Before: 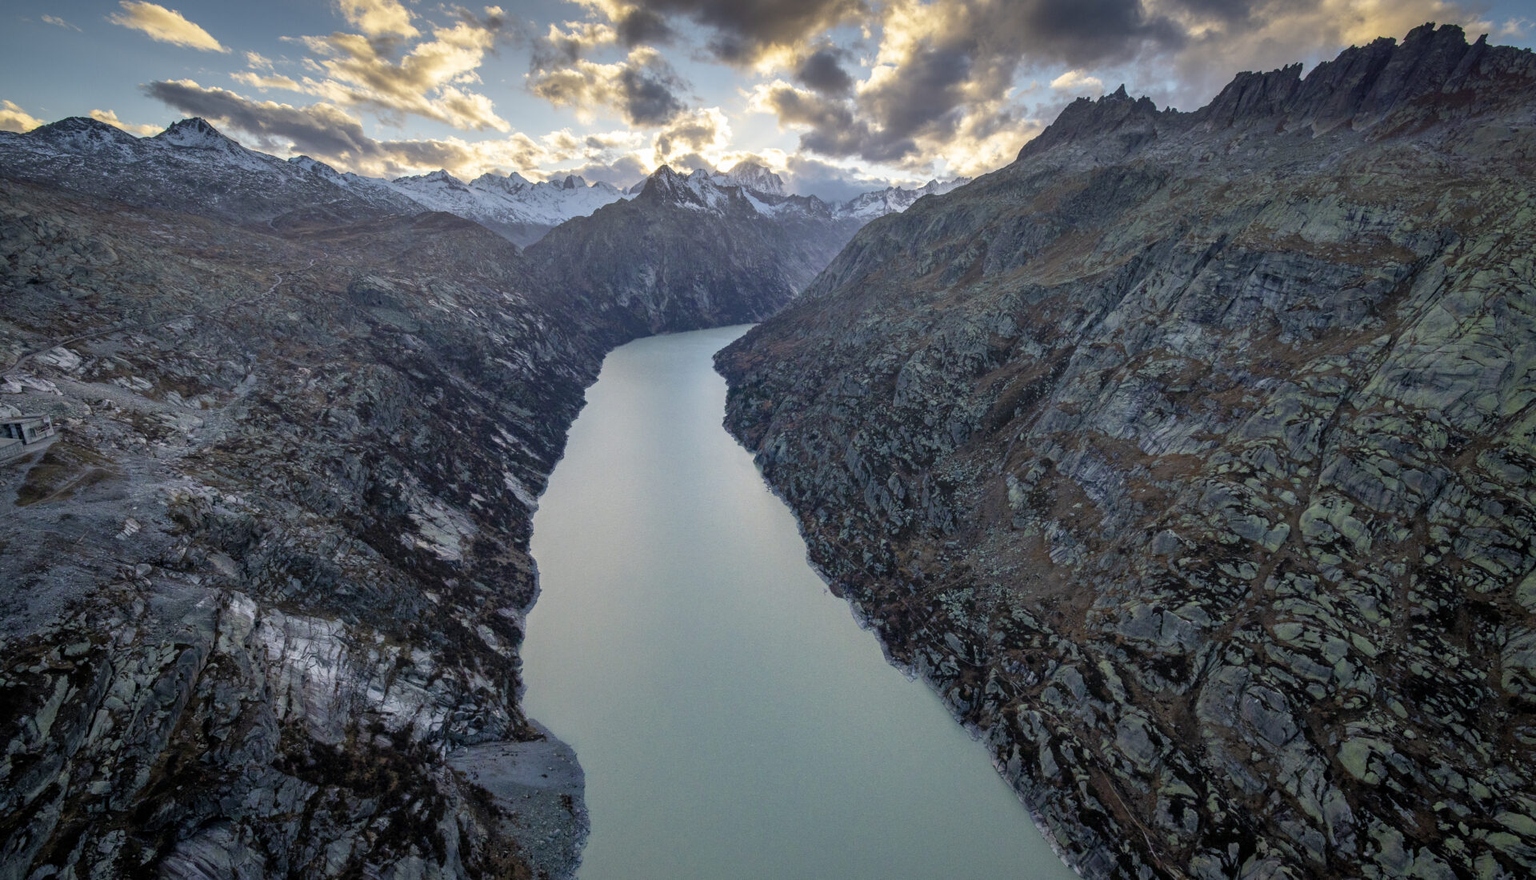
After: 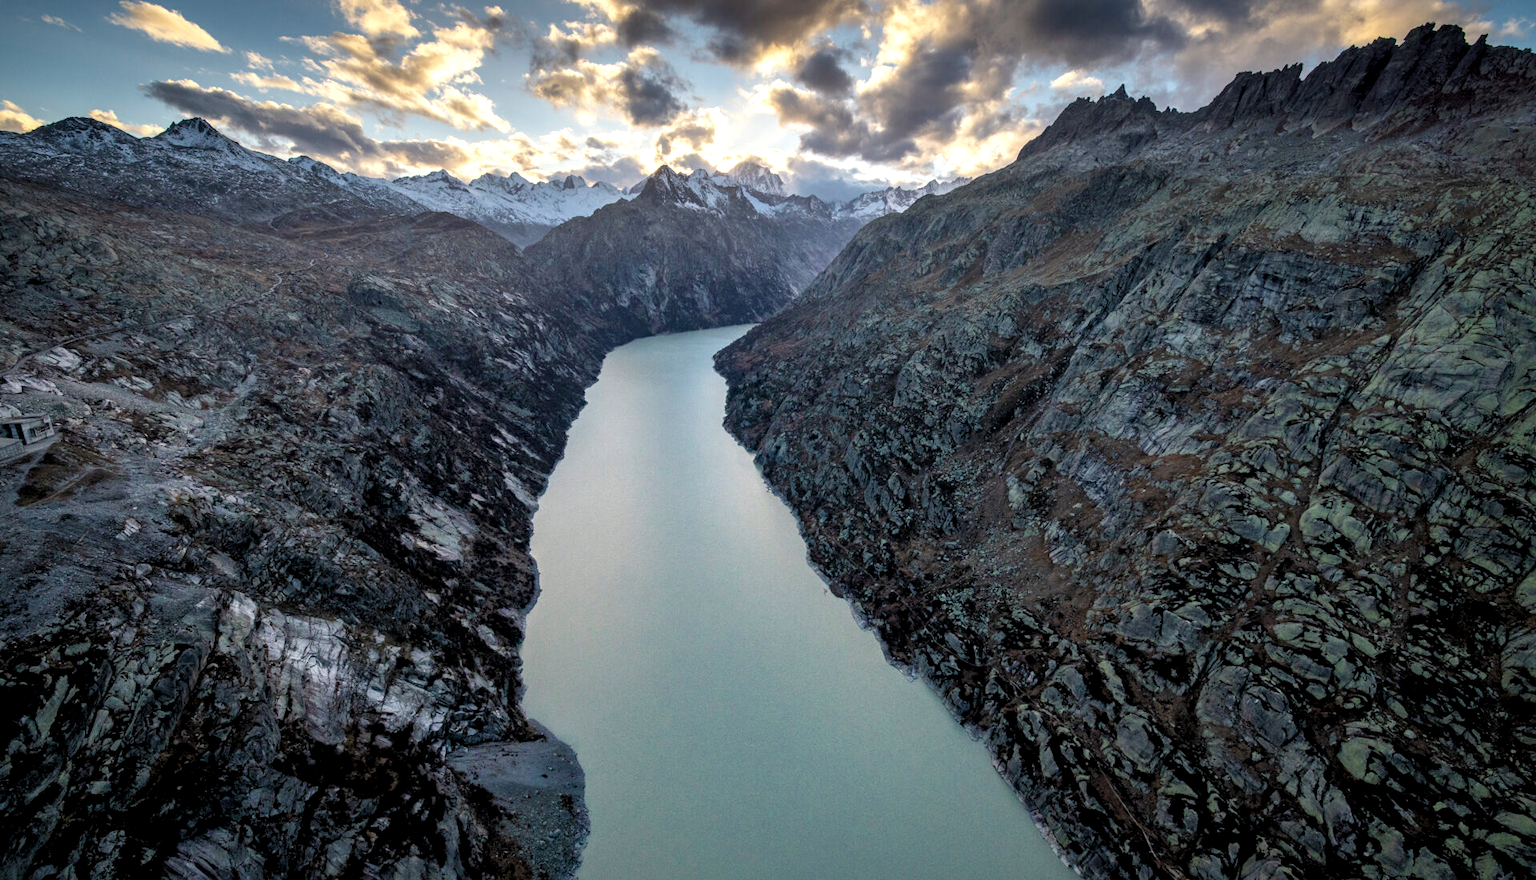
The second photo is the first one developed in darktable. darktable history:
local contrast: mode bilateral grid, contrast 20, coarseness 50, detail 119%, midtone range 0.2
levels: levels [0.062, 0.494, 0.925]
